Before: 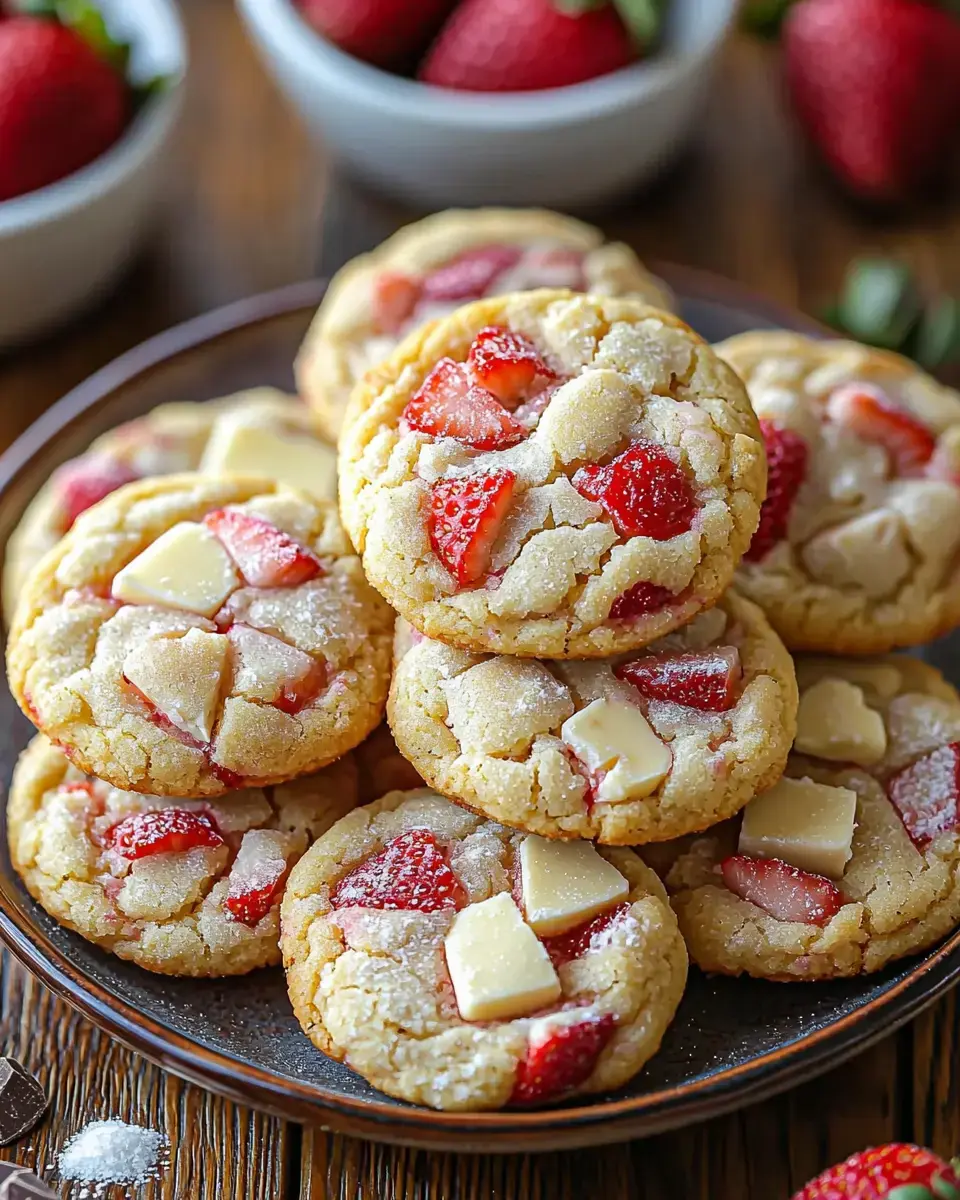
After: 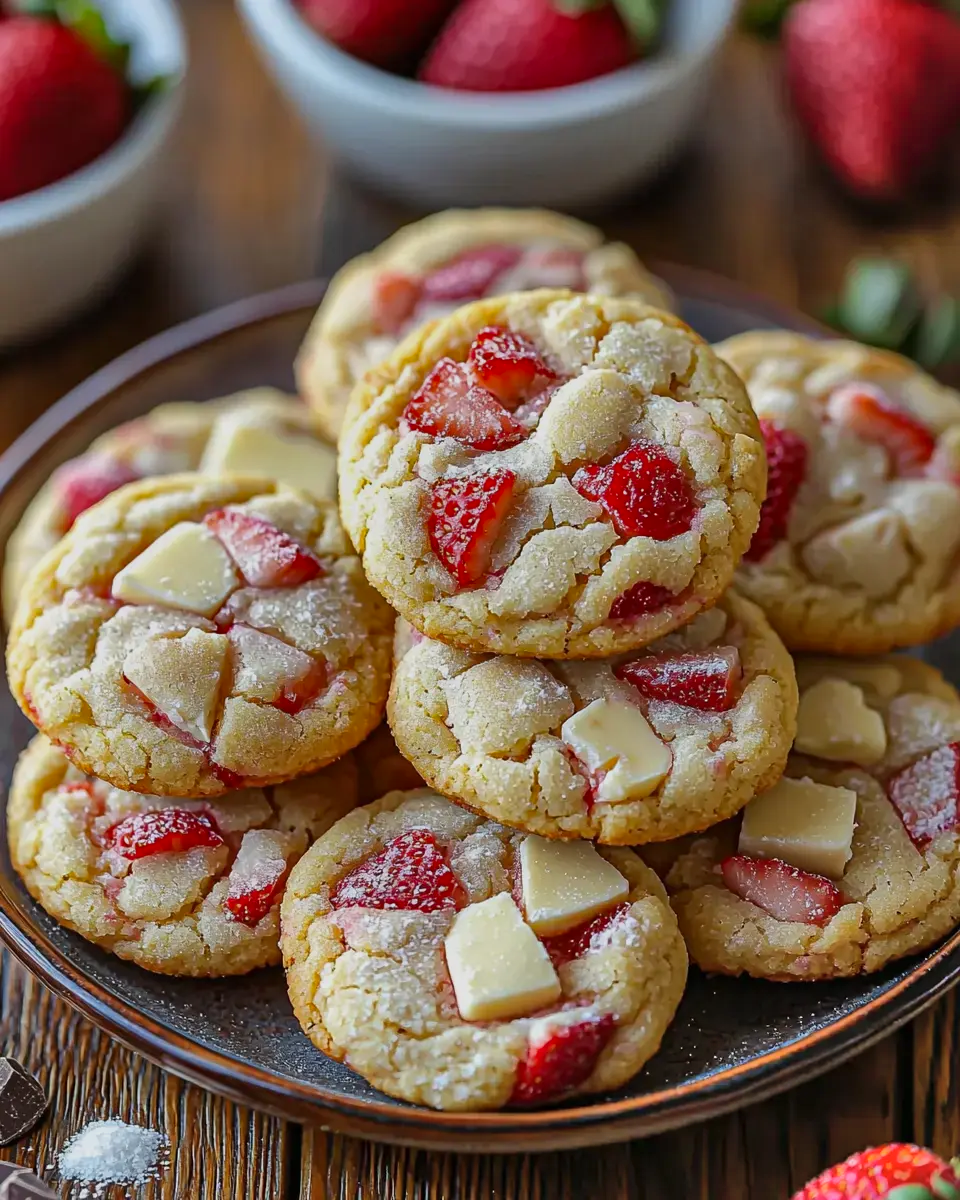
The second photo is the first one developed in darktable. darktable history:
shadows and highlights: shadows 81.52, white point adjustment -9.04, highlights -61.28, highlights color adjustment 0.386%, soften with gaussian
